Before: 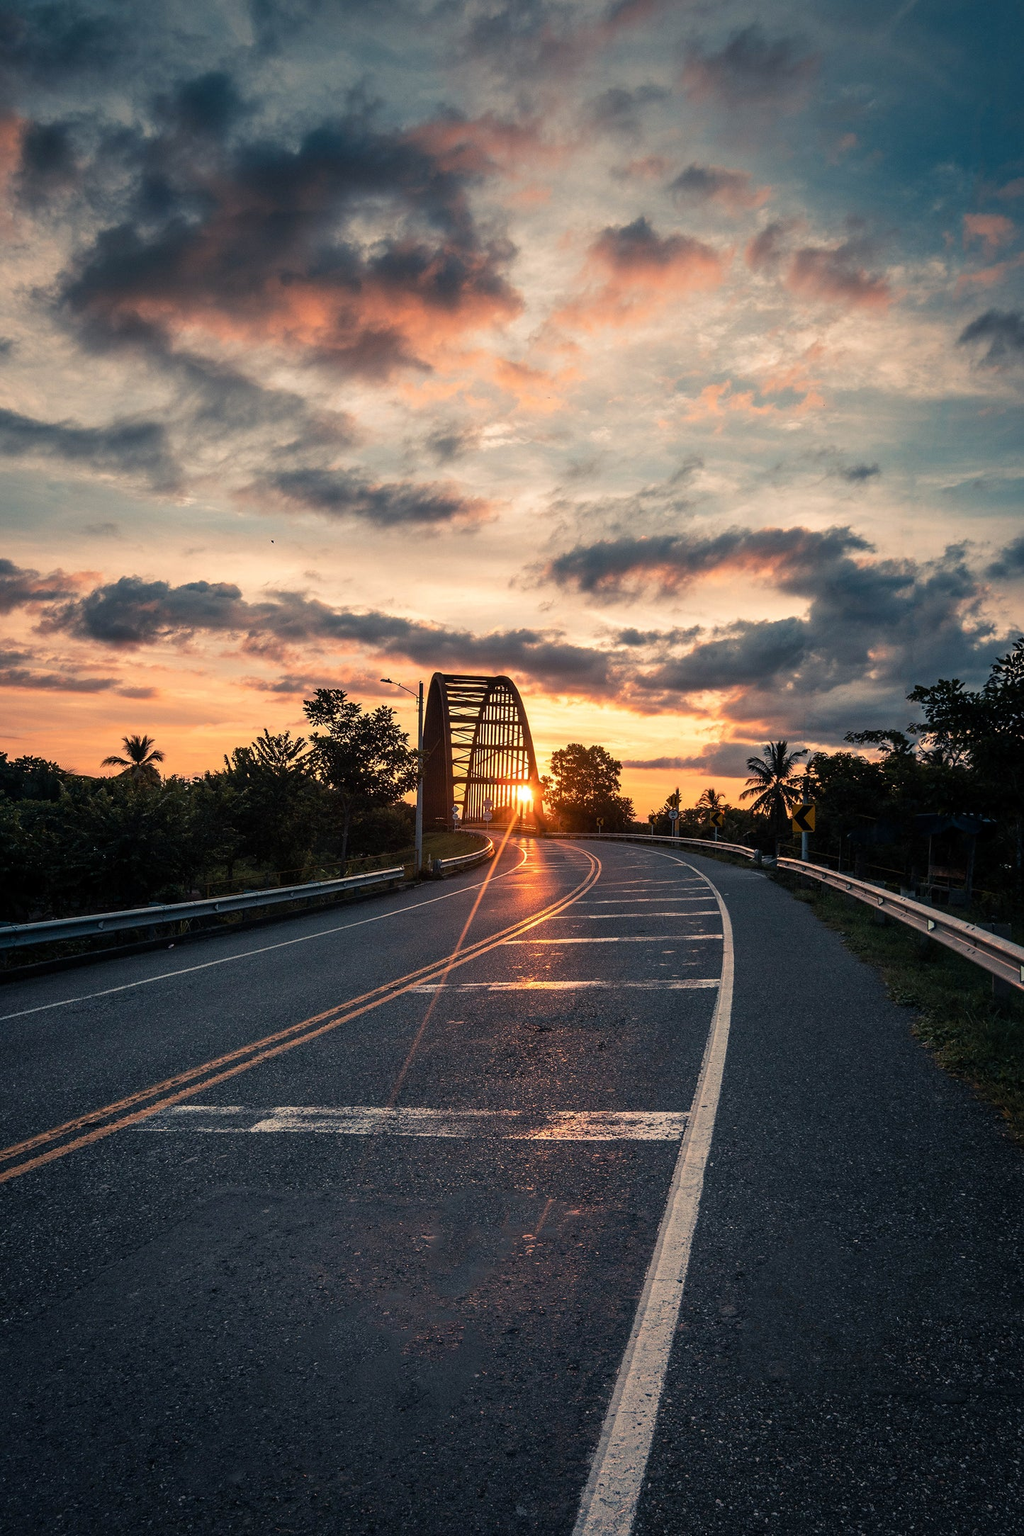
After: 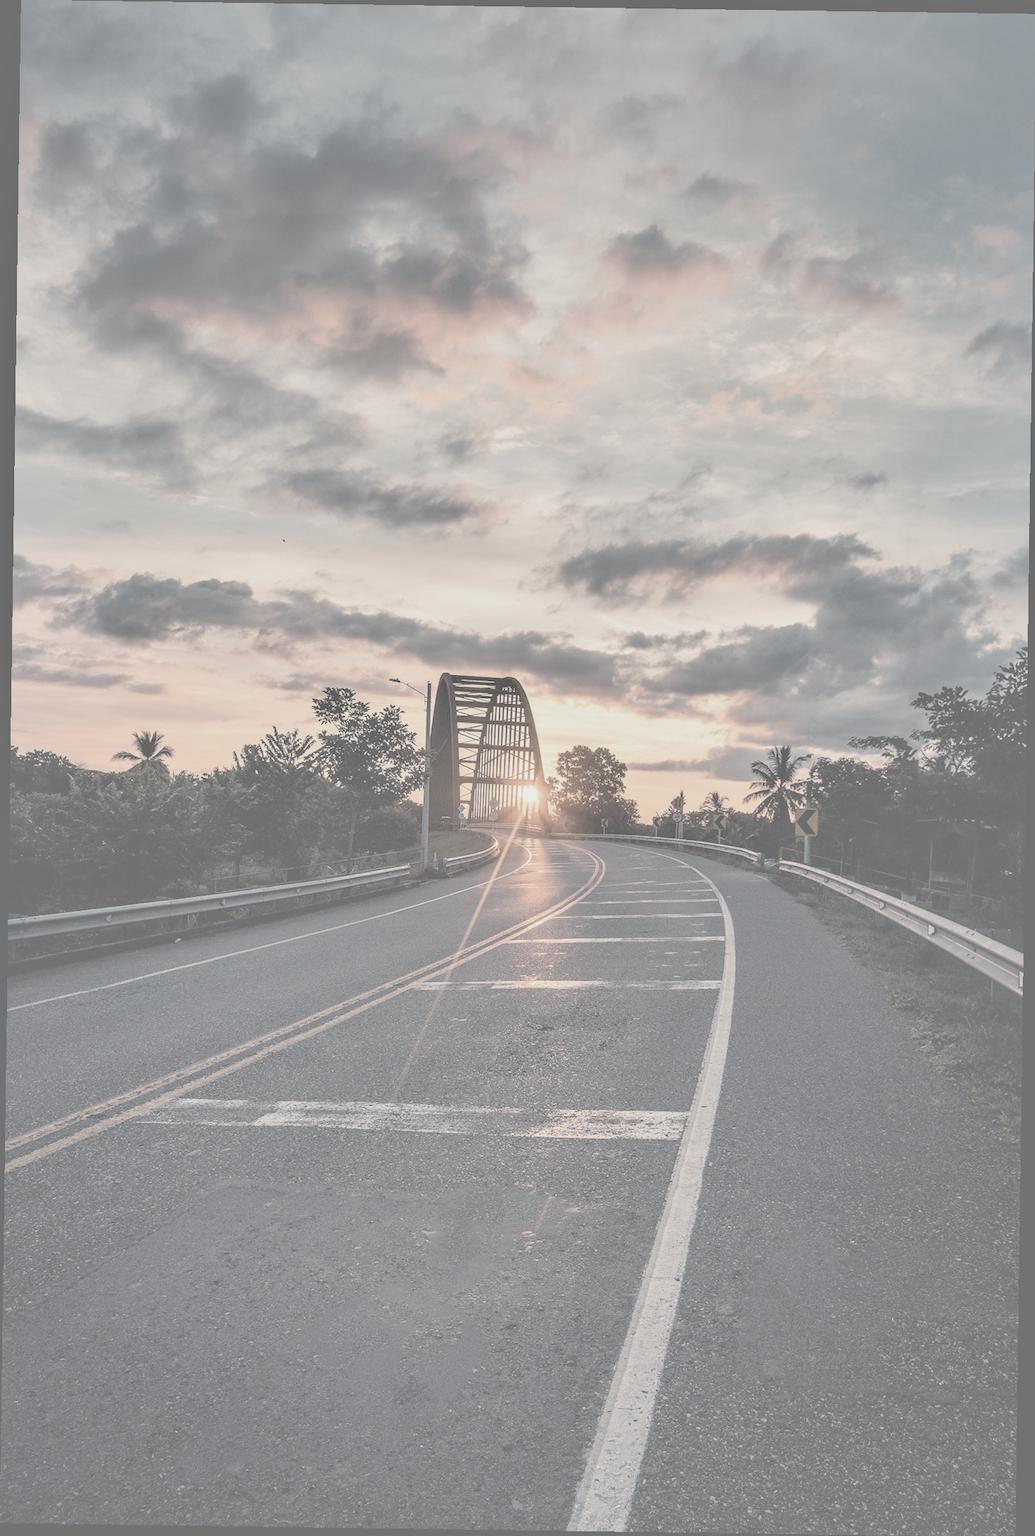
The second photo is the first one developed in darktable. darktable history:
rotate and perspective: rotation 0.8°, automatic cropping off
exposure: exposure 0.127 EV, compensate highlight preservation false
shadows and highlights: shadows 53, soften with gaussian
contrast brightness saturation: contrast -0.32, brightness 0.75, saturation -0.78
